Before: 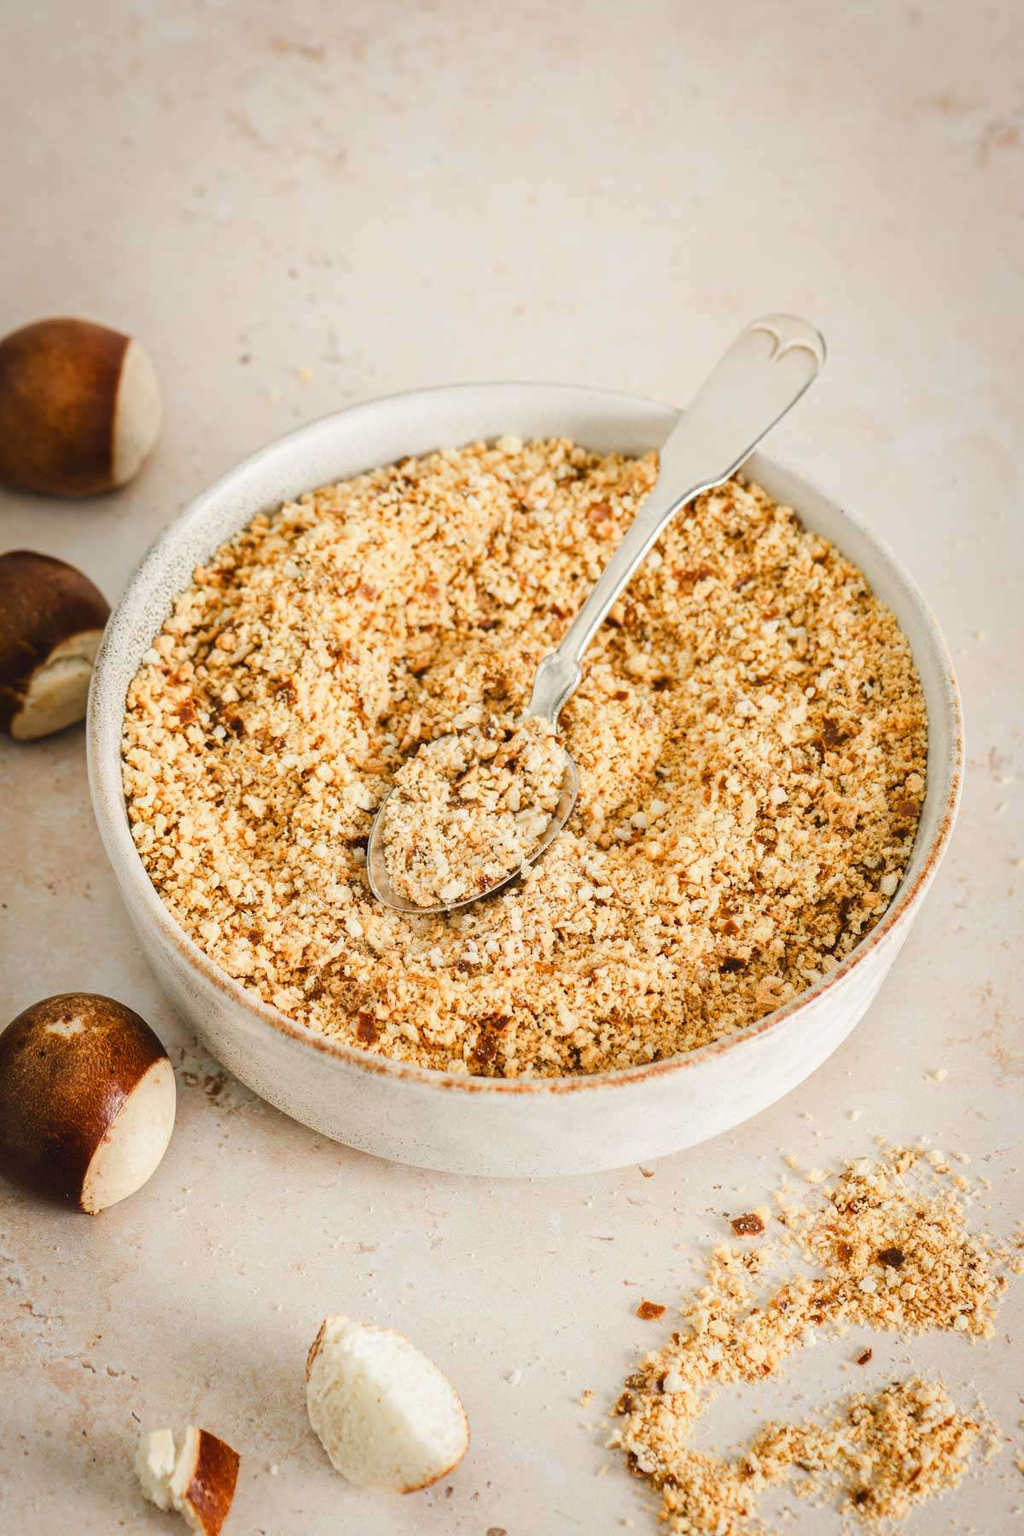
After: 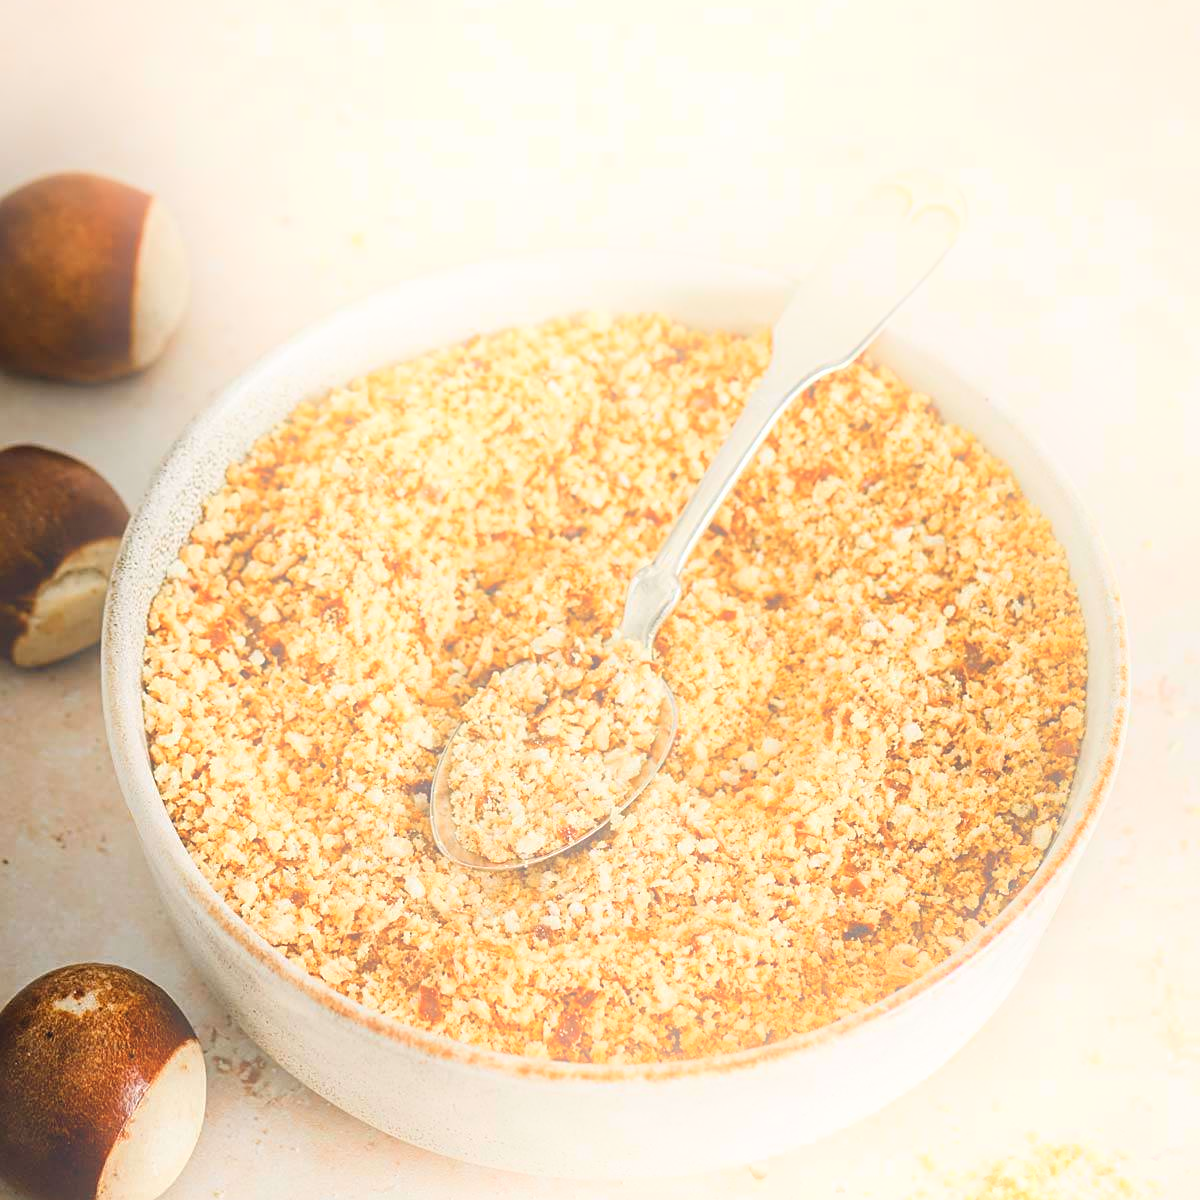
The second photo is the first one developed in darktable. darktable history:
crop: top 11.166%, bottom 22.168%
bloom: threshold 82.5%, strength 16.25%
sharpen: on, module defaults
